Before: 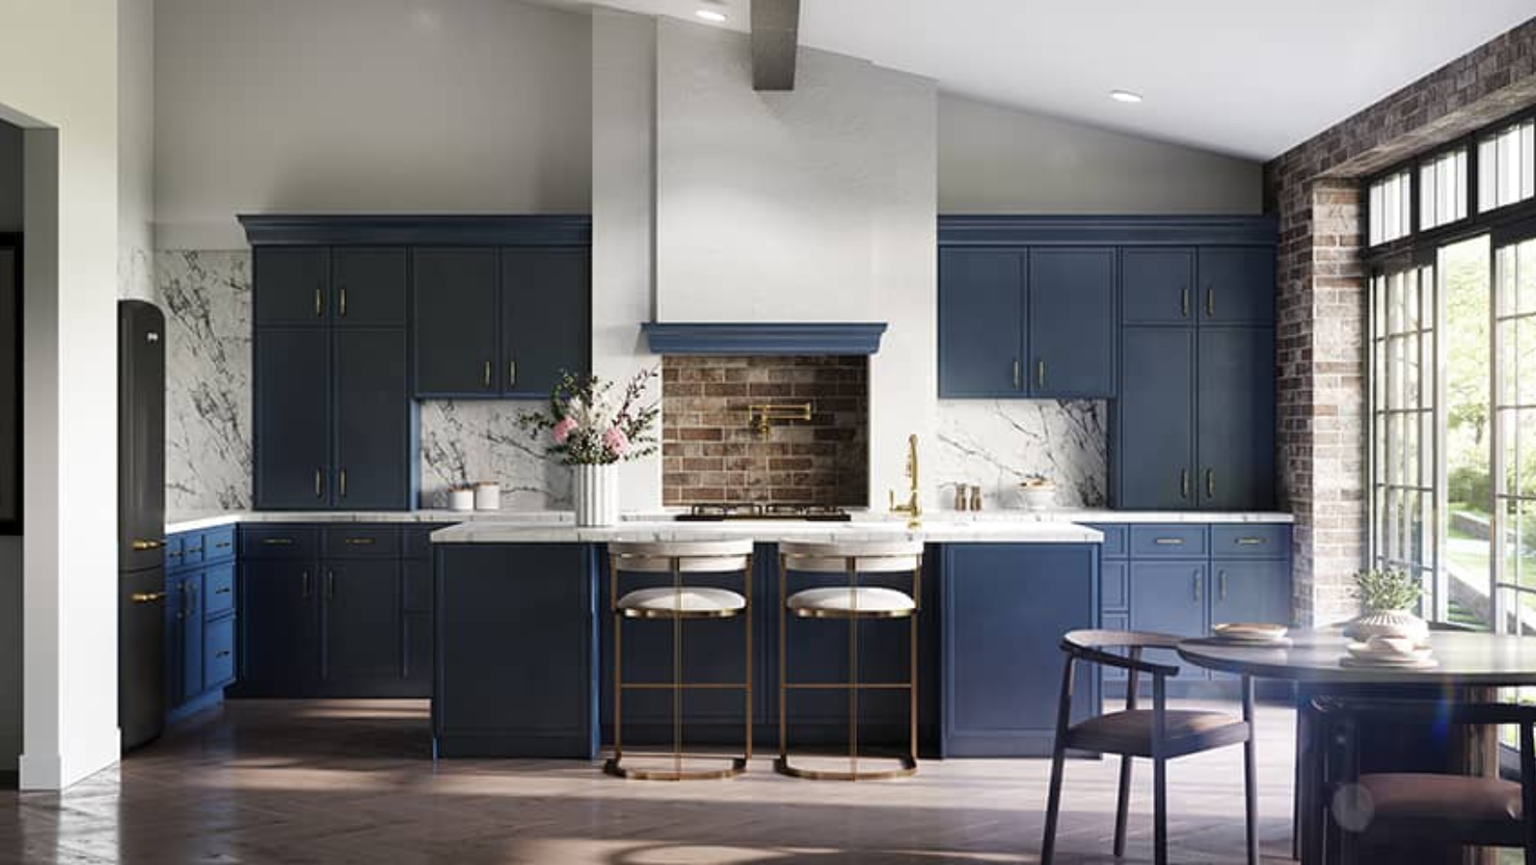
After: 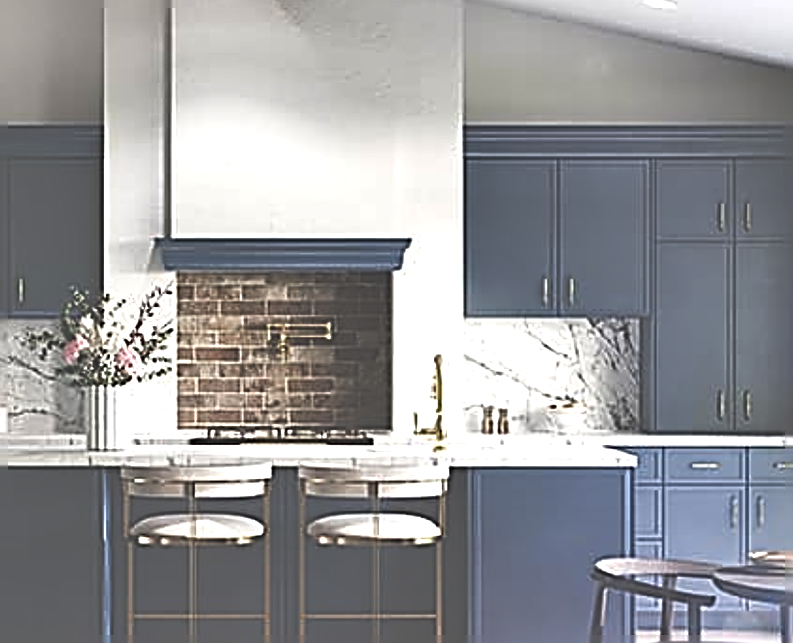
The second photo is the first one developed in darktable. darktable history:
exposure: black level correction -0.071, exposure 0.5 EV, compensate highlight preservation false
tone equalizer: on, module defaults
crop: left 32.075%, top 10.976%, right 18.355%, bottom 17.596%
shadows and highlights: shadows 53, soften with gaussian
sharpen: radius 3.158, amount 1.731
contrast brightness saturation: contrast -0.02, brightness -0.01, saturation 0.03
